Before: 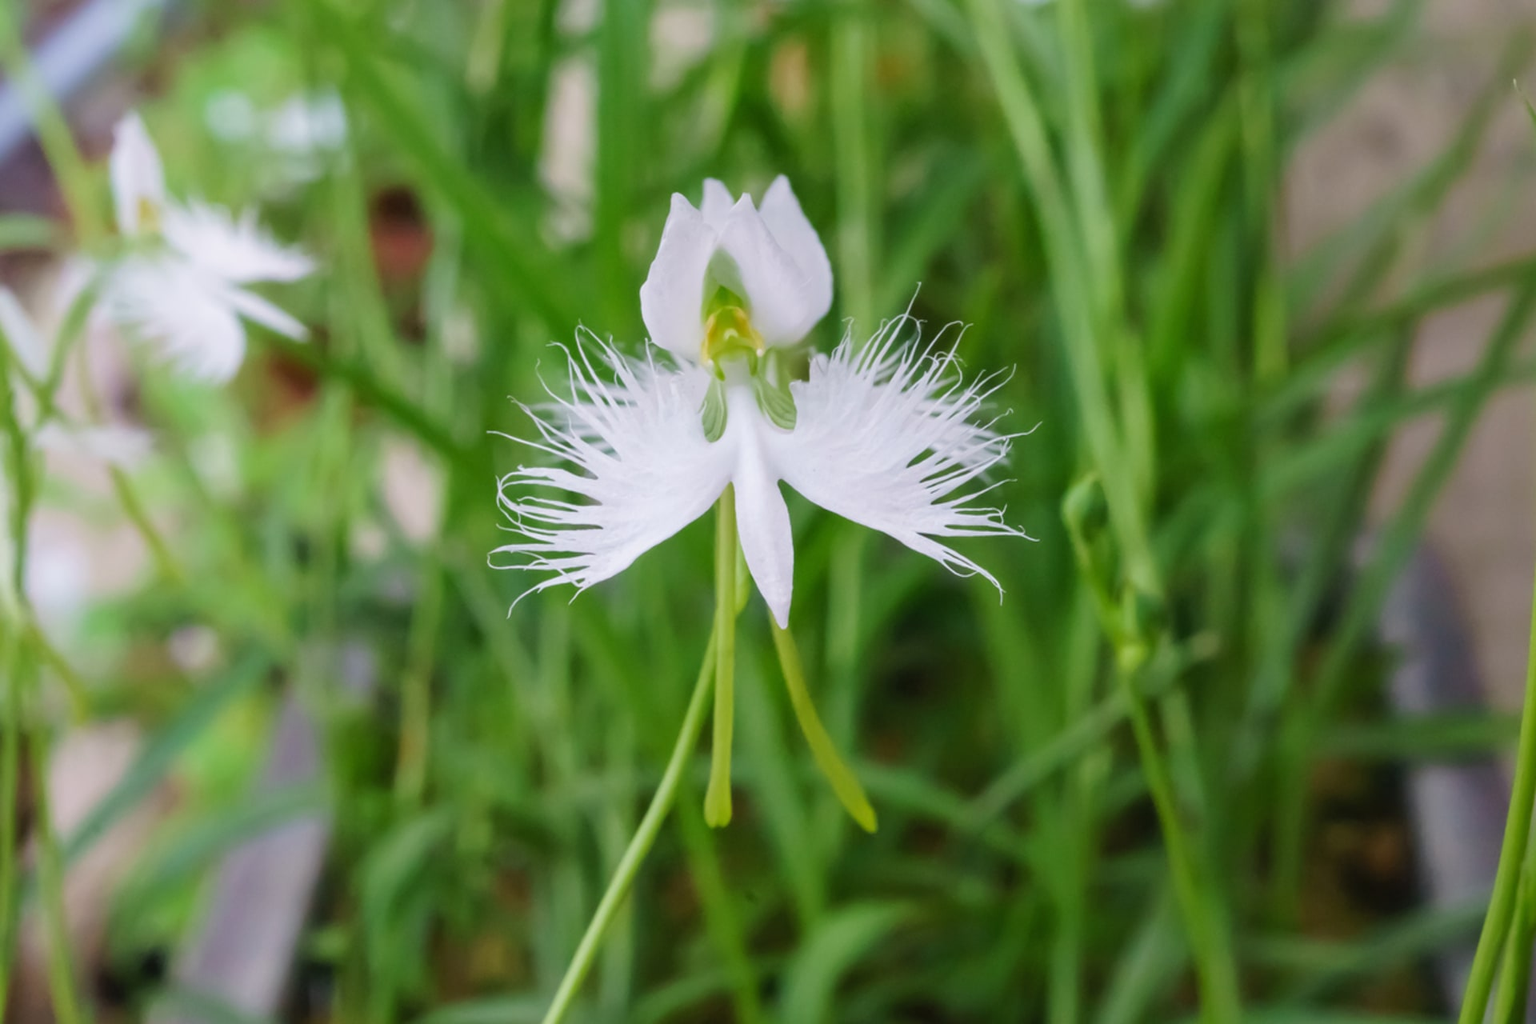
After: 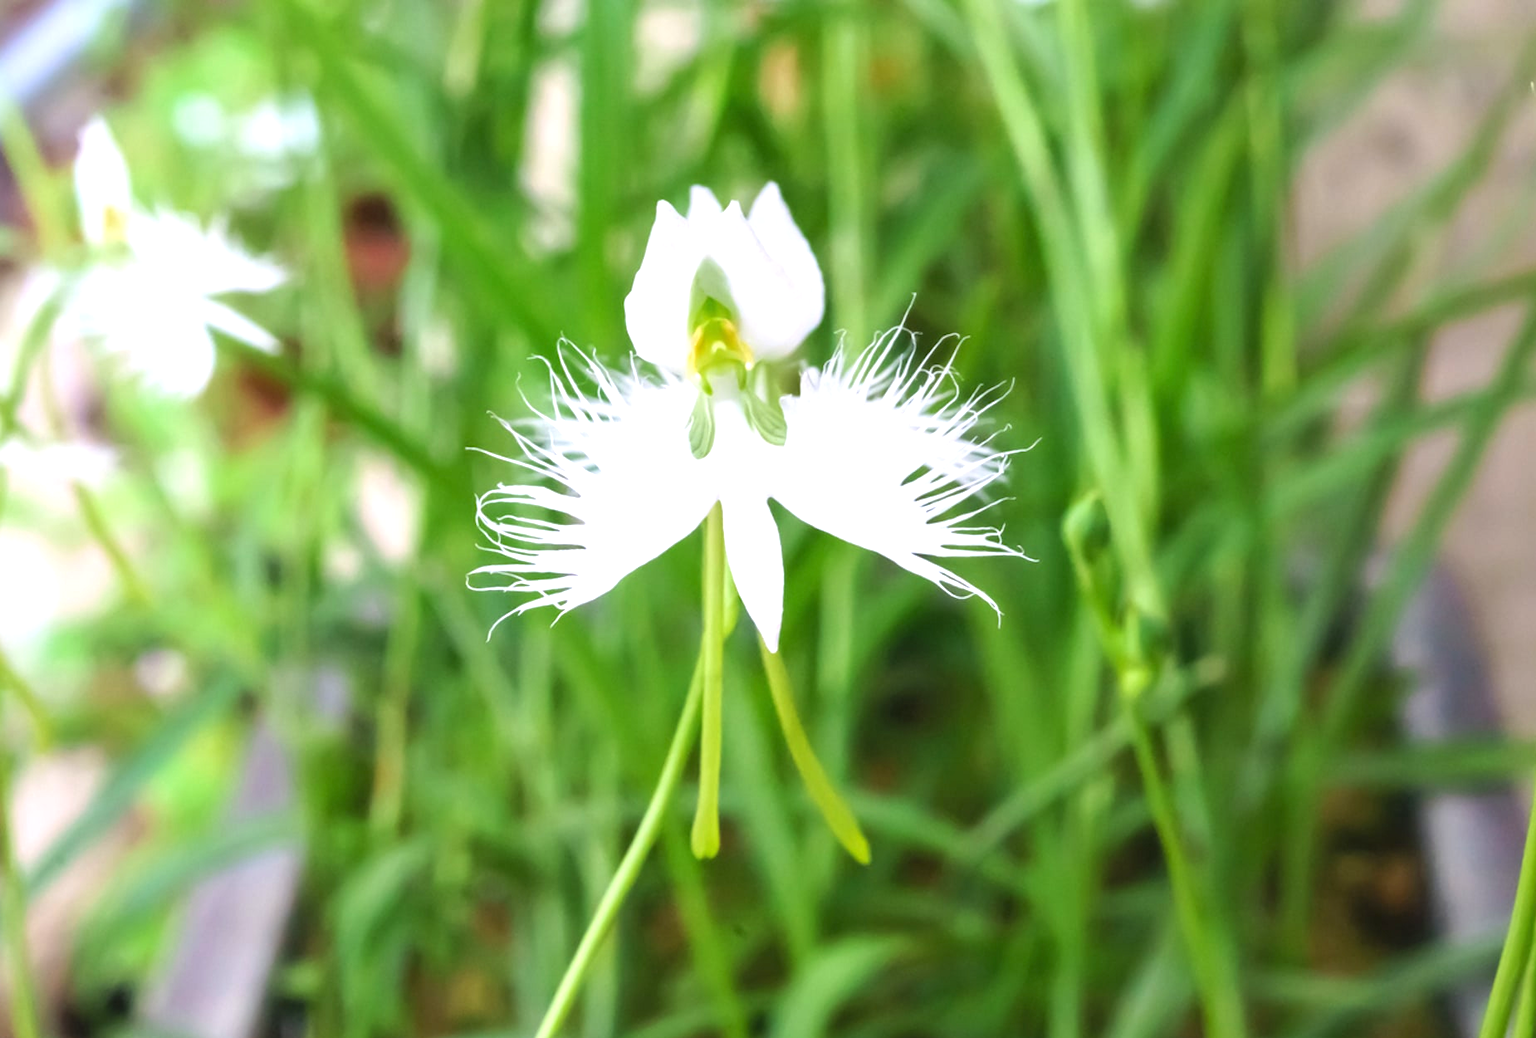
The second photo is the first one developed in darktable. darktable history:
base curve: curves: ch0 [(0, 0) (0.472, 0.455) (1, 1)], preserve colors none
crop and rotate: left 2.514%, right 1.111%, bottom 2.206%
exposure: black level correction 0, exposure 0.936 EV, compensate highlight preservation false
